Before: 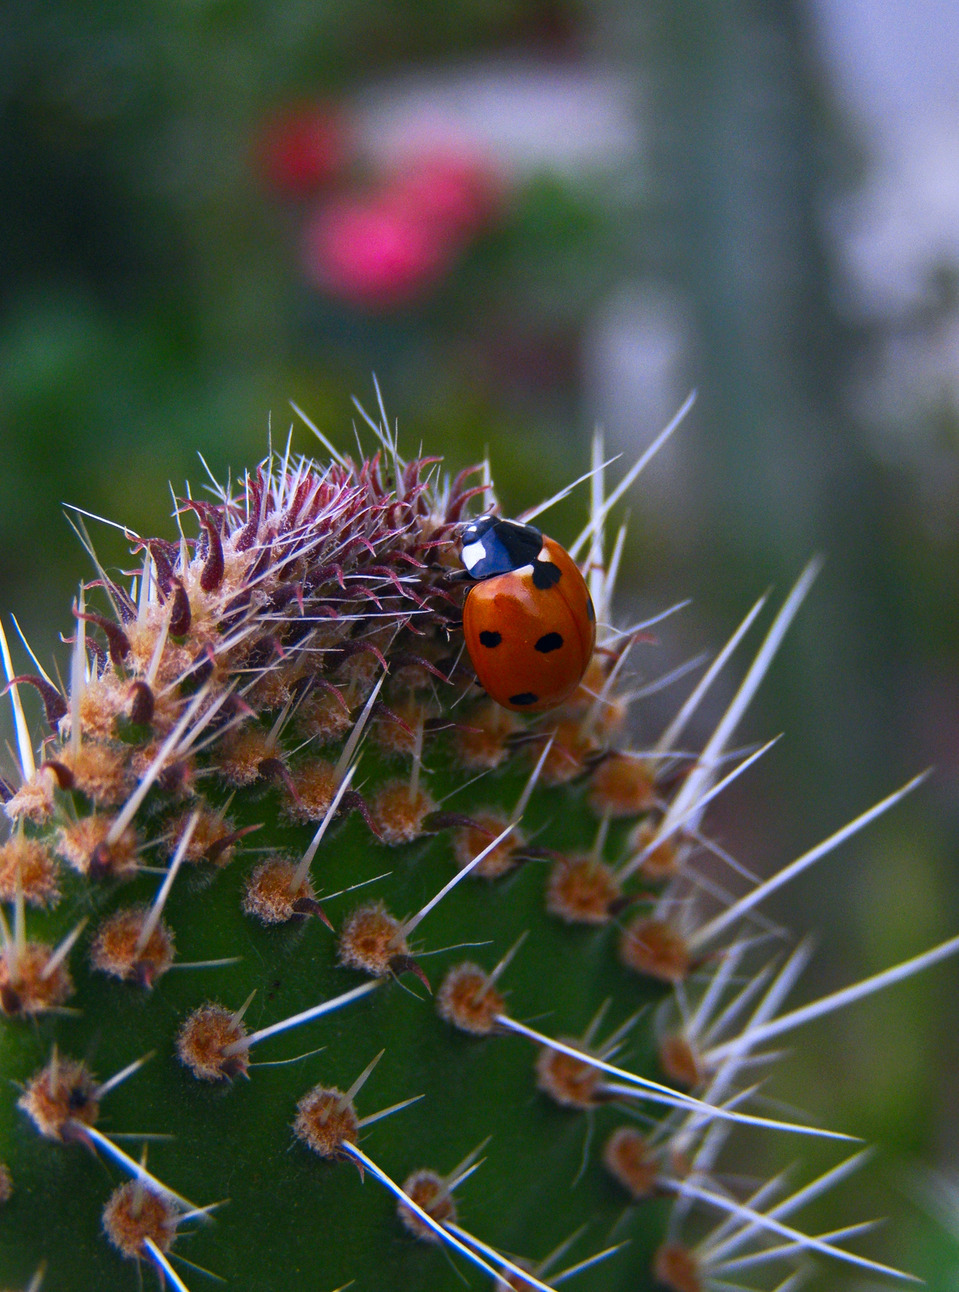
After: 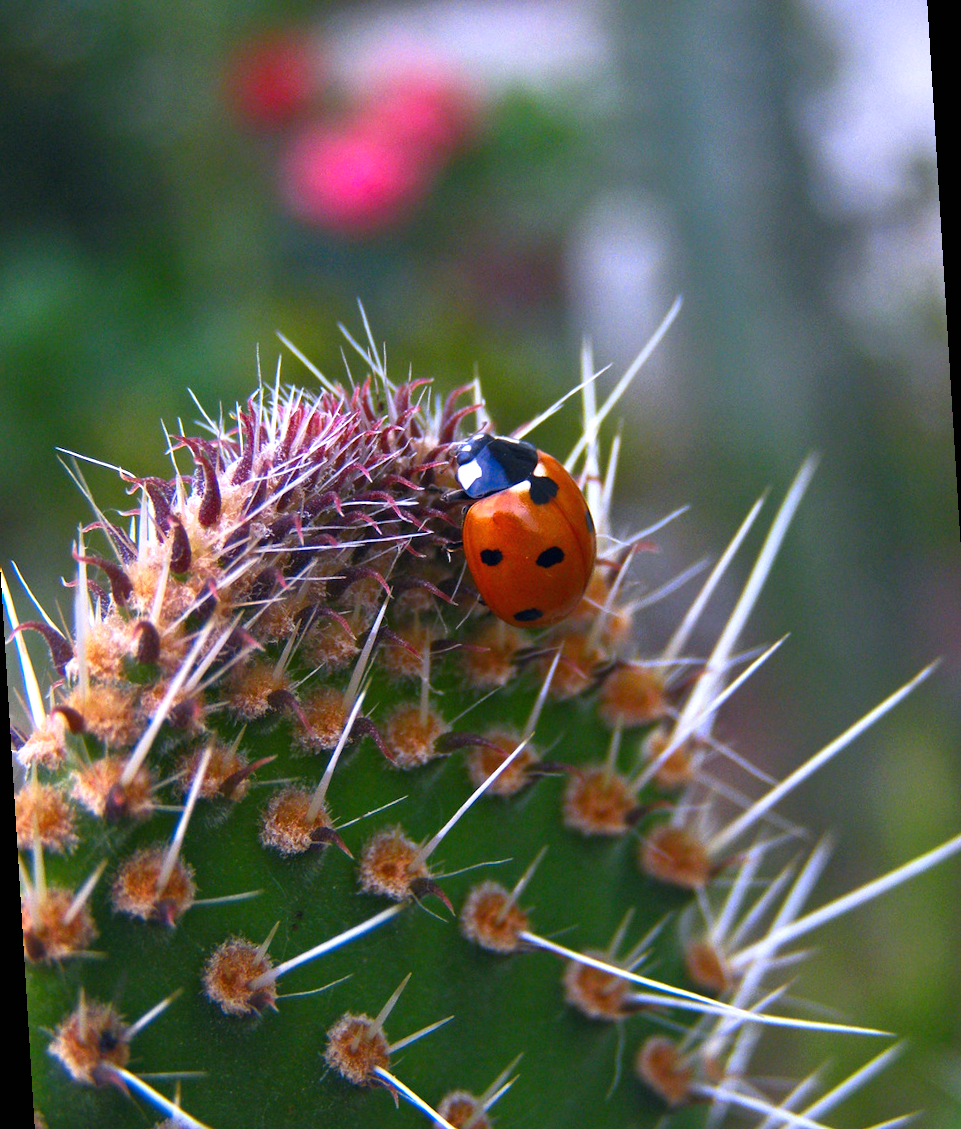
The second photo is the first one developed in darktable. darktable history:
exposure: black level correction 0, exposure 0.7 EV, compensate exposure bias true, compensate highlight preservation false
rotate and perspective: rotation -3.52°, crop left 0.036, crop right 0.964, crop top 0.081, crop bottom 0.919
